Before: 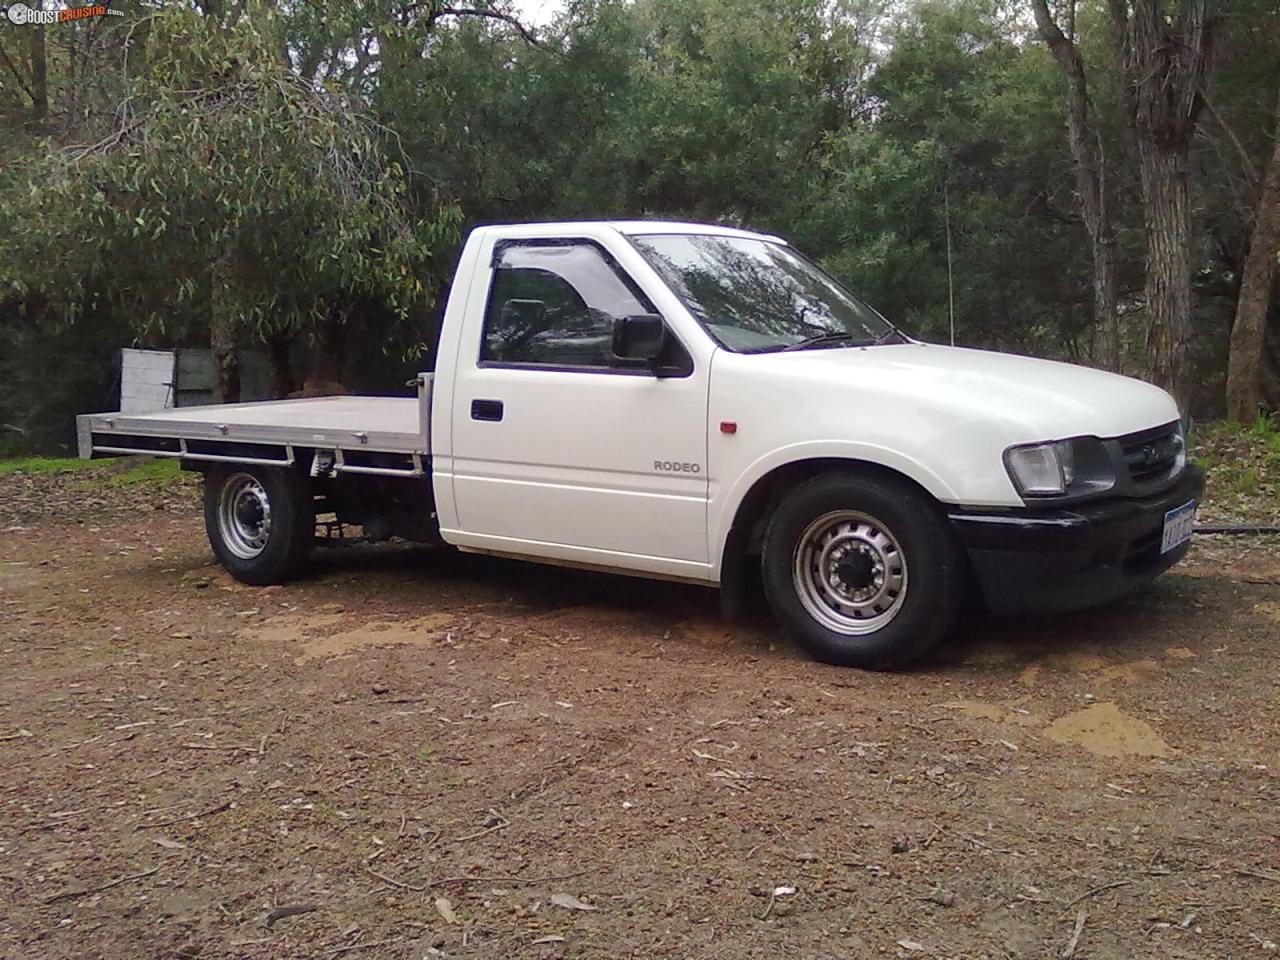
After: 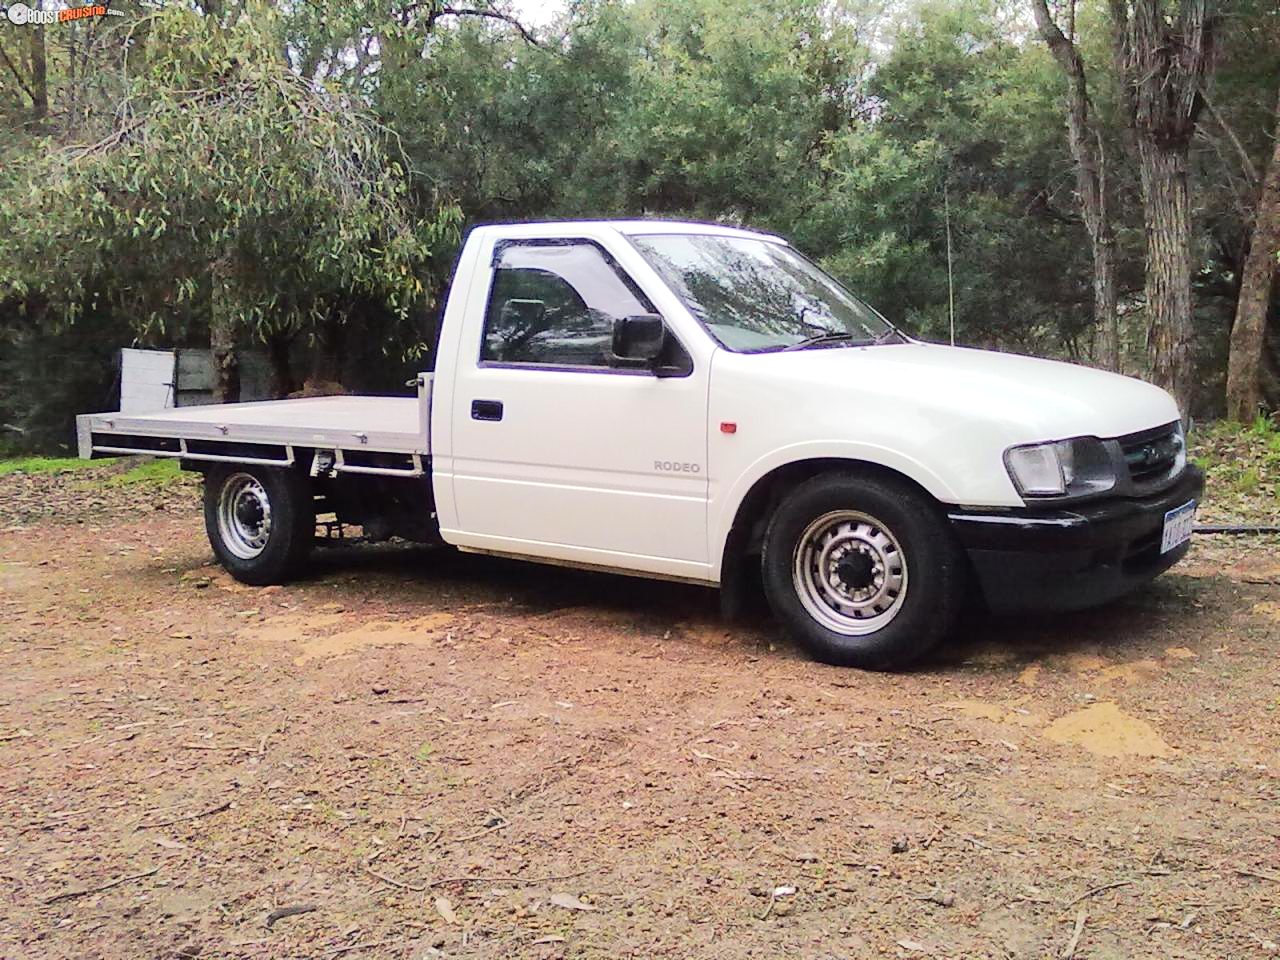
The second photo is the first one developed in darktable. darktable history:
tone equalizer: -7 EV 0.162 EV, -6 EV 0.636 EV, -5 EV 1.14 EV, -4 EV 1.34 EV, -3 EV 1.13 EV, -2 EV 0.6 EV, -1 EV 0.158 EV, edges refinement/feathering 500, mask exposure compensation -1.57 EV, preserve details no
